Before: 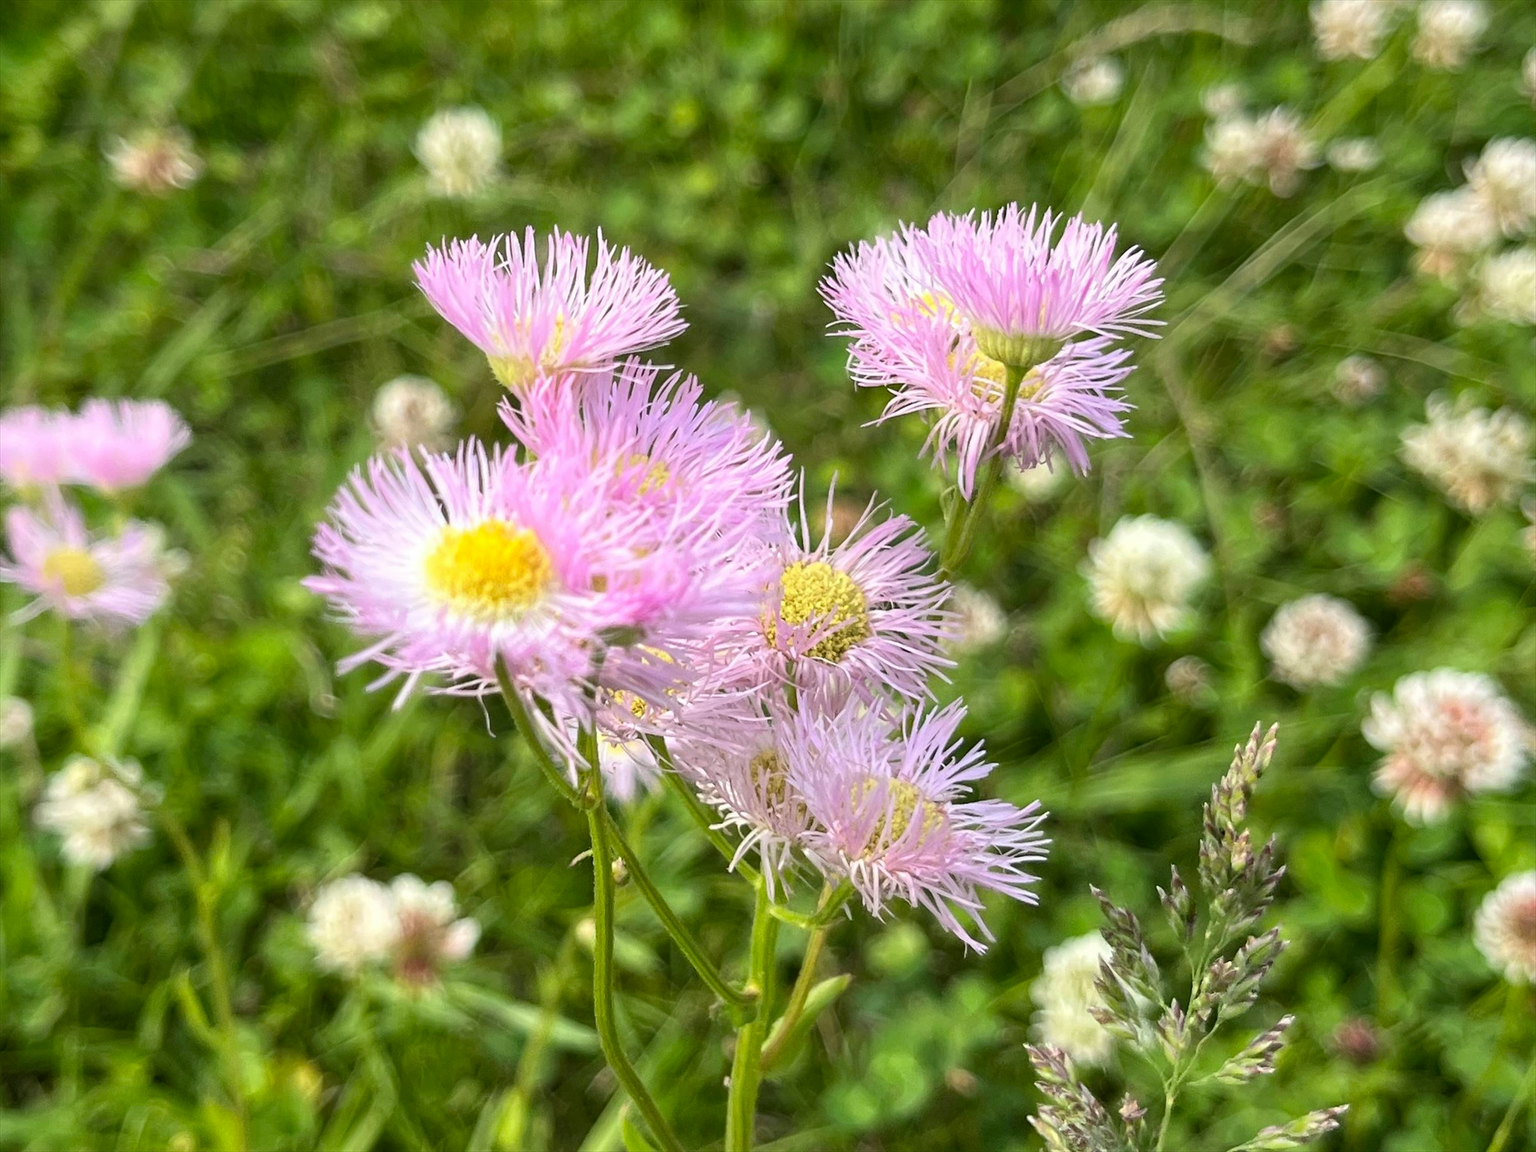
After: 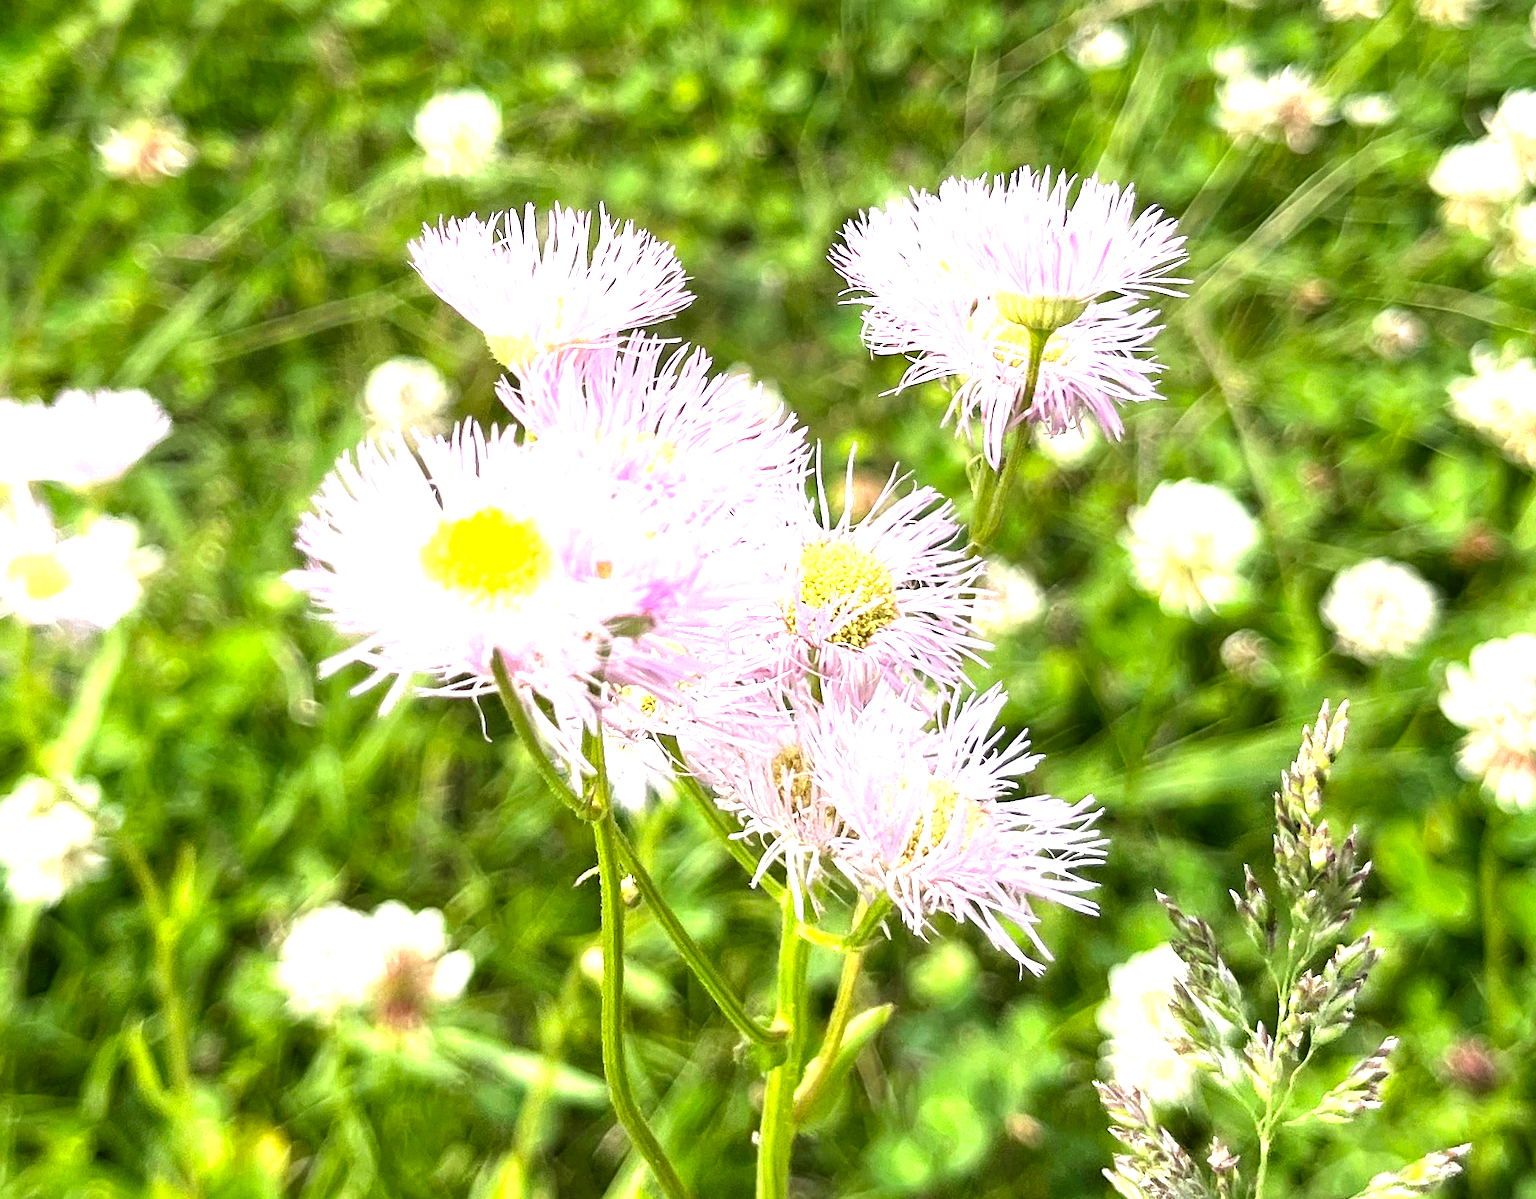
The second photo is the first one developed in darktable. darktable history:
rotate and perspective: rotation -1.68°, lens shift (vertical) -0.146, crop left 0.049, crop right 0.912, crop top 0.032, crop bottom 0.96
levels: levels [0.012, 0.367, 0.697]
sharpen: on, module defaults
